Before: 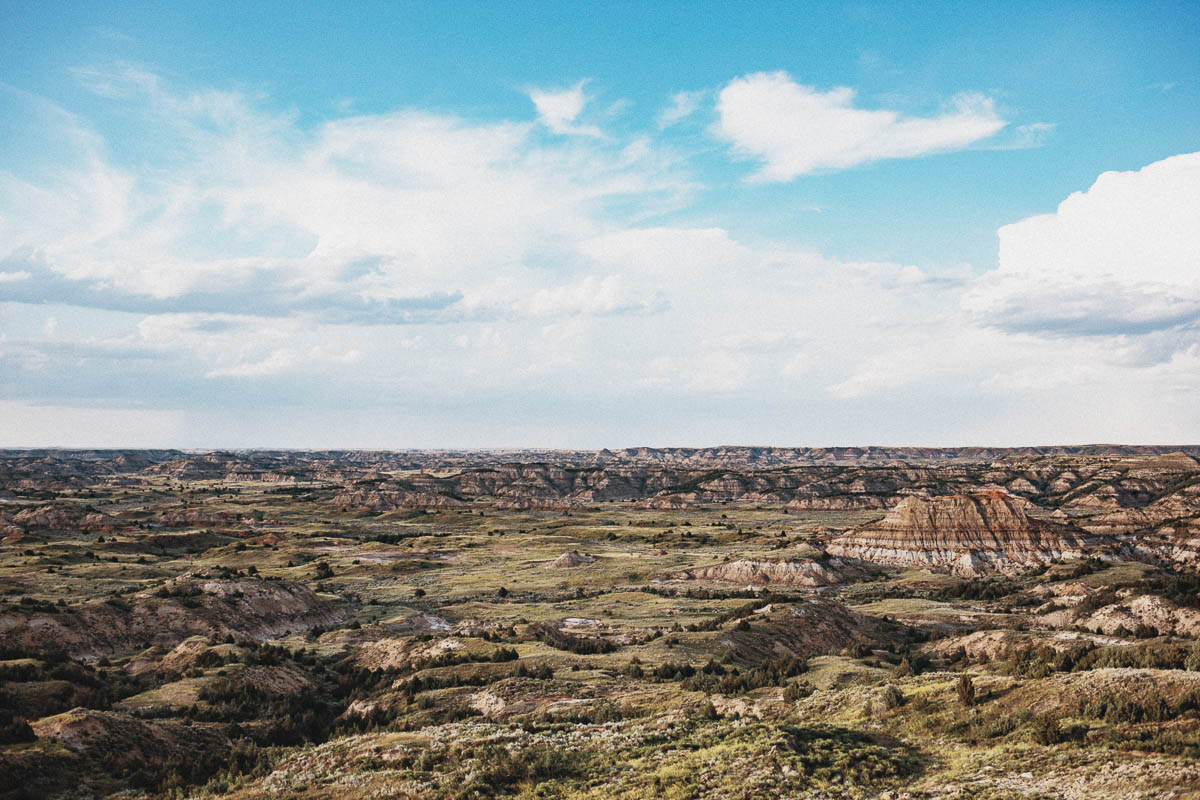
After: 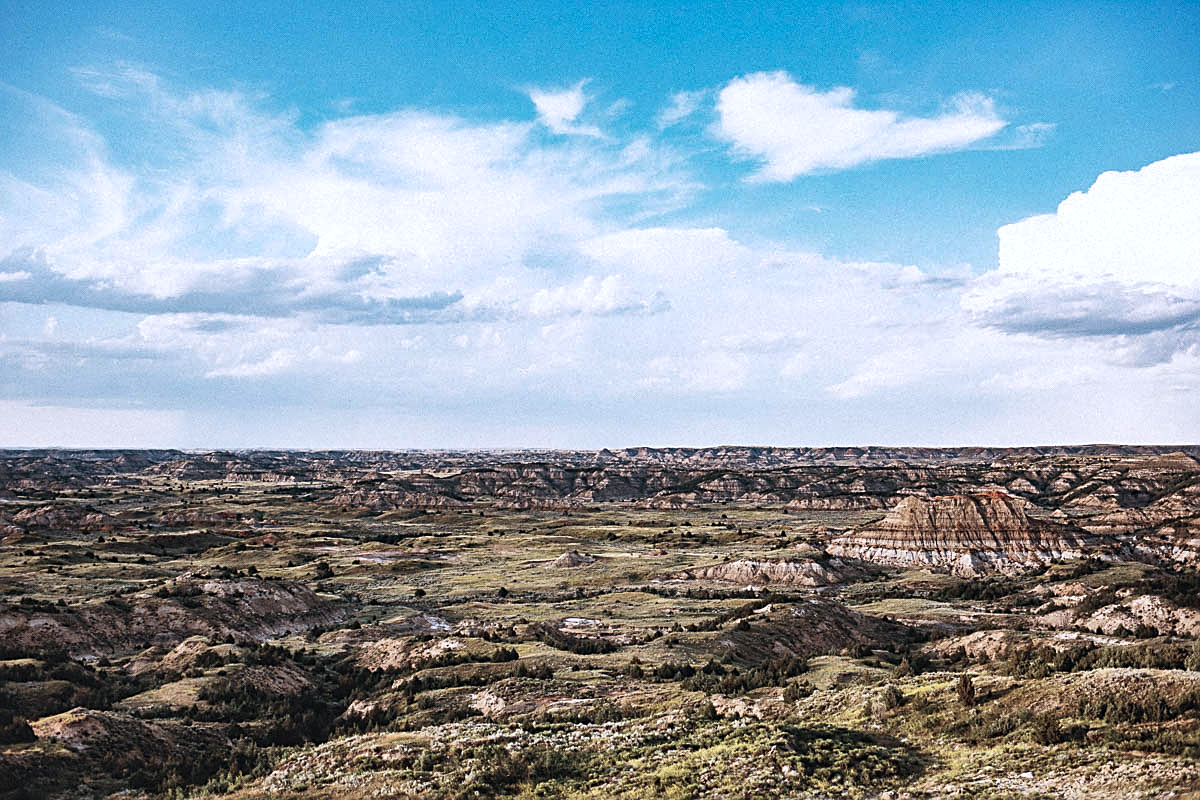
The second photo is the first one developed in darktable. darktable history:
color calibration: illuminant as shot in camera, x 0.358, y 0.373, temperature 4628.91 K
sharpen: on, module defaults
tone equalizer: -8 EV -0.417 EV, -7 EV -0.389 EV, -6 EV -0.333 EV, -5 EV -0.222 EV, -3 EV 0.222 EV, -2 EV 0.333 EV, -1 EV 0.389 EV, +0 EV 0.417 EV, edges refinement/feathering 500, mask exposure compensation -1.57 EV, preserve details no
shadows and highlights: soften with gaussian
exposure: exposure -0.153 EV, compensate highlight preservation false
